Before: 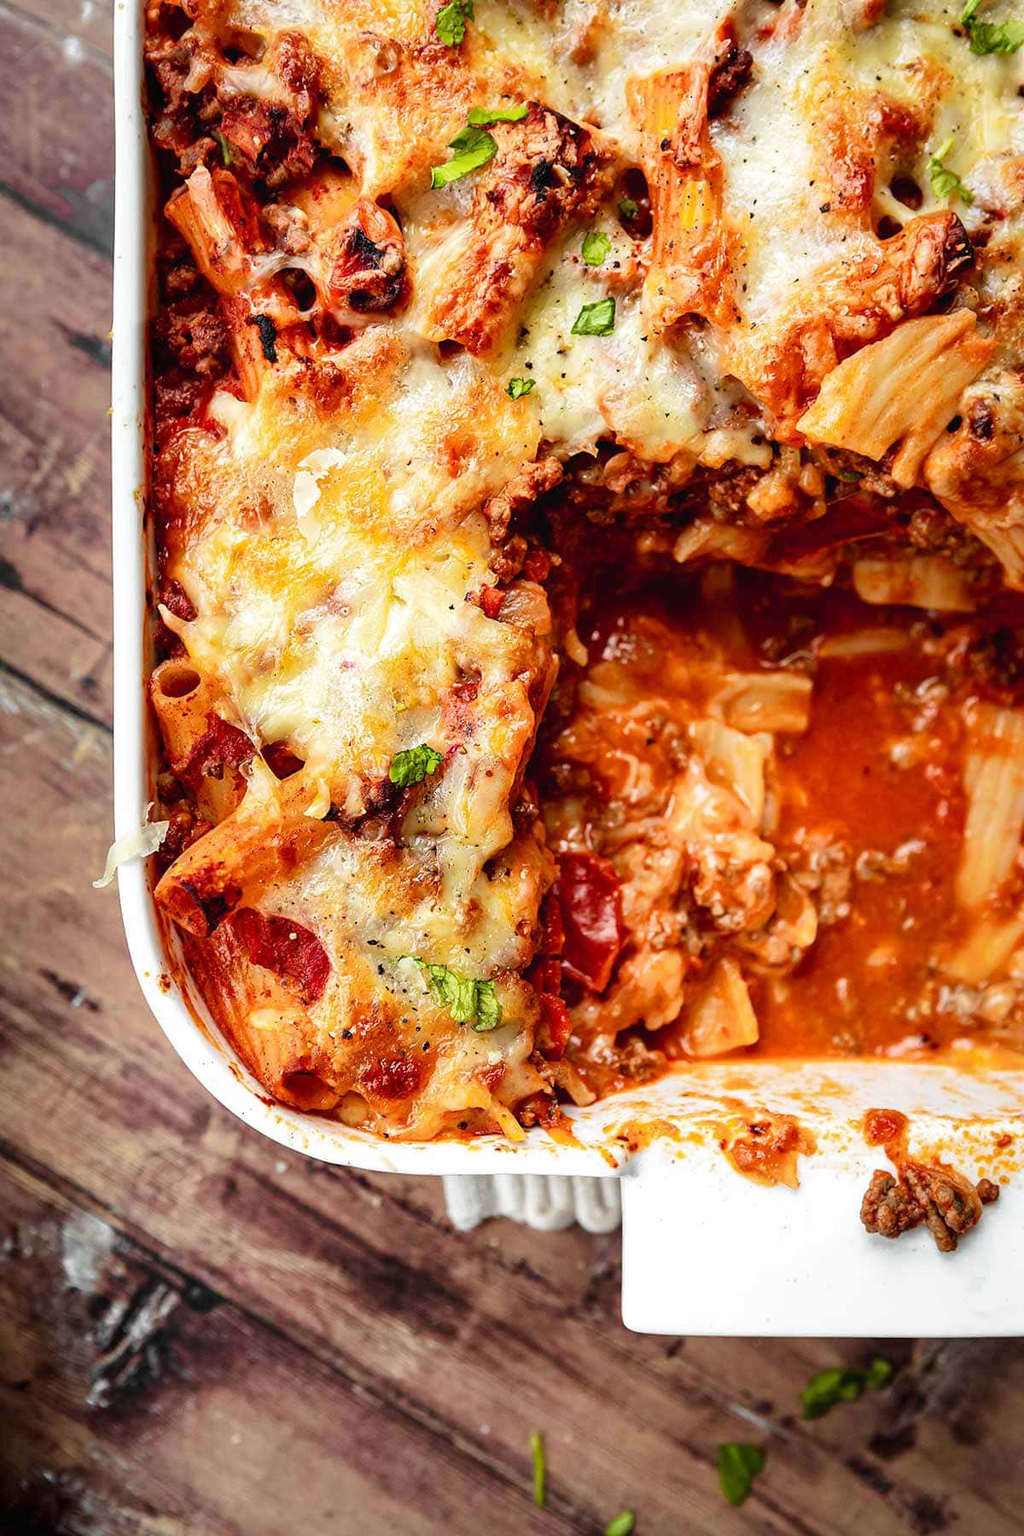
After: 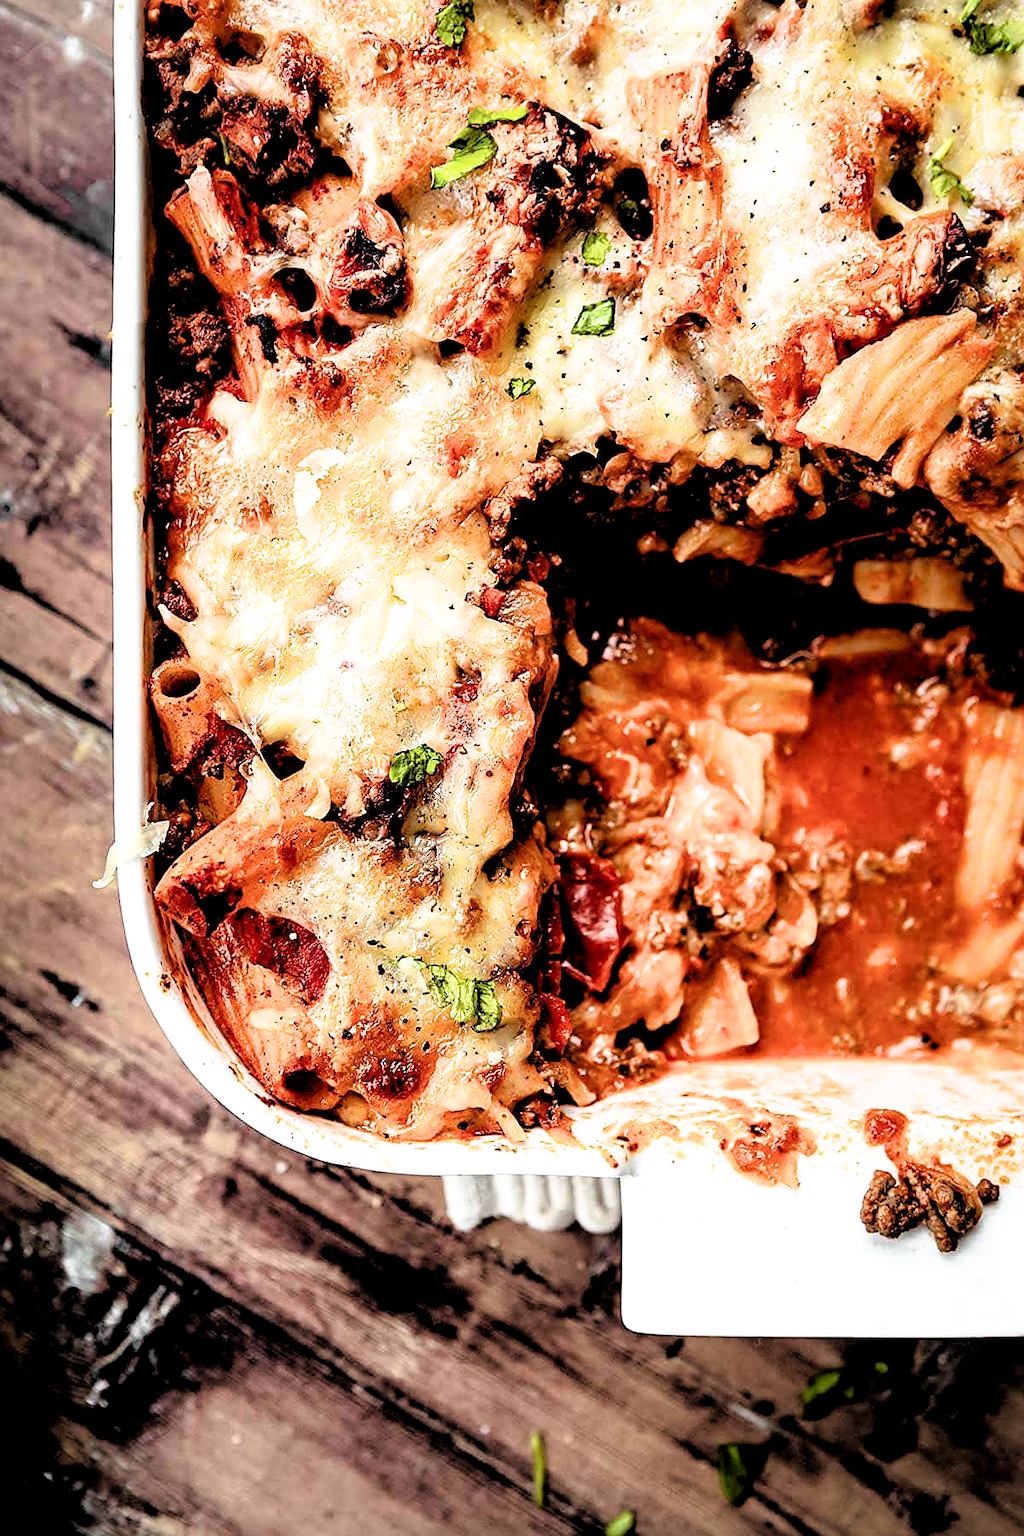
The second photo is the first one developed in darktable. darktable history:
filmic rgb: black relative exposure -3.64 EV, white relative exposure 2.44 EV, hardness 3.29
rgb levels: levels [[0.029, 0.461, 0.922], [0, 0.5, 1], [0, 0.5, 1]]
sharpen: on, module defaults
